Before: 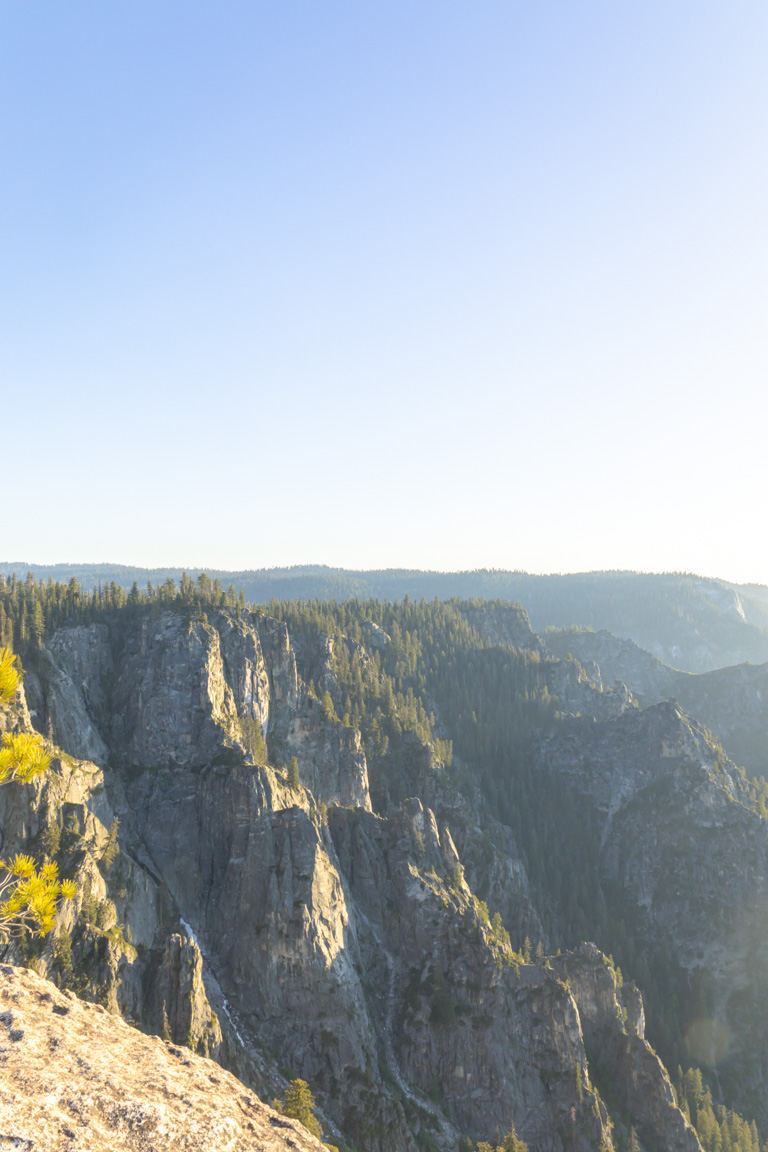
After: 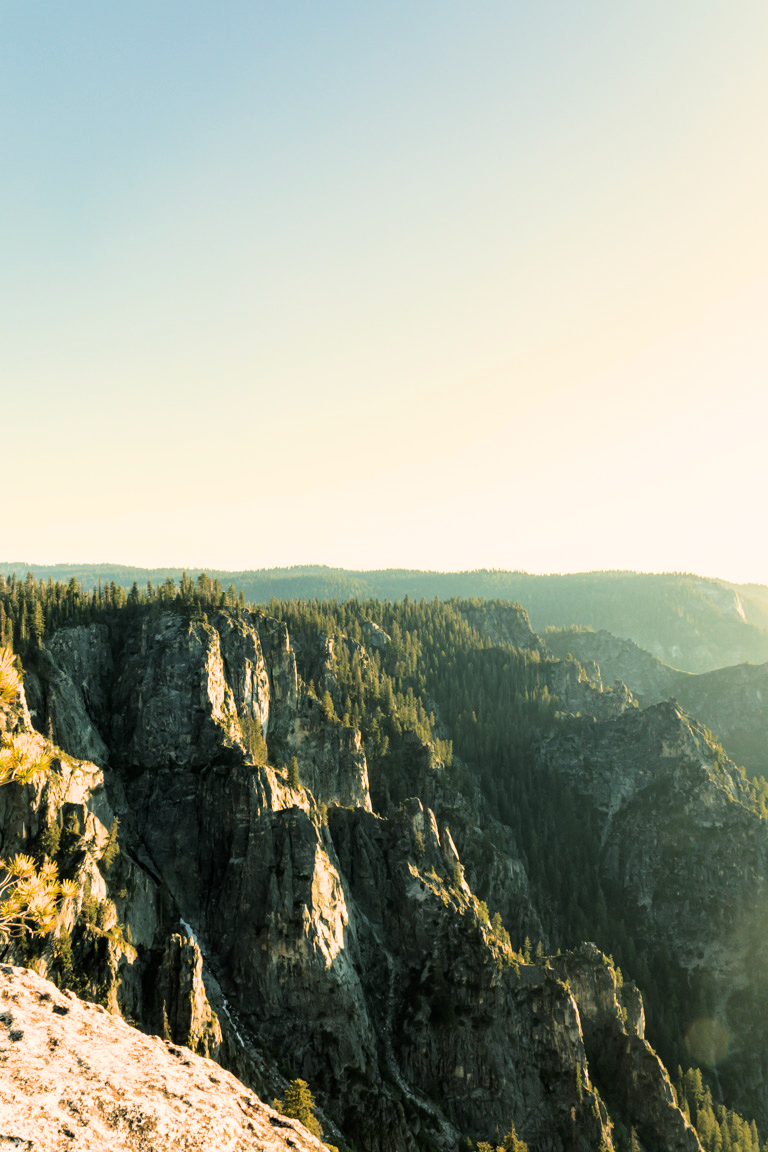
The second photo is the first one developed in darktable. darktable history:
color balance: mode lift, gamma, gain (sRGB), lift [1.014, 0.966, 0.918, 0.87], gamma [0.86, 0.734, 0.918, 0.976], gain [1.063, 1.13, 1.063, 0.86]
filmic rgb: black relative exposure -5 EV, white relative exposure 3.5 EV, hardness 3.19, contrast 1.3, highlights saturation mix -50%
